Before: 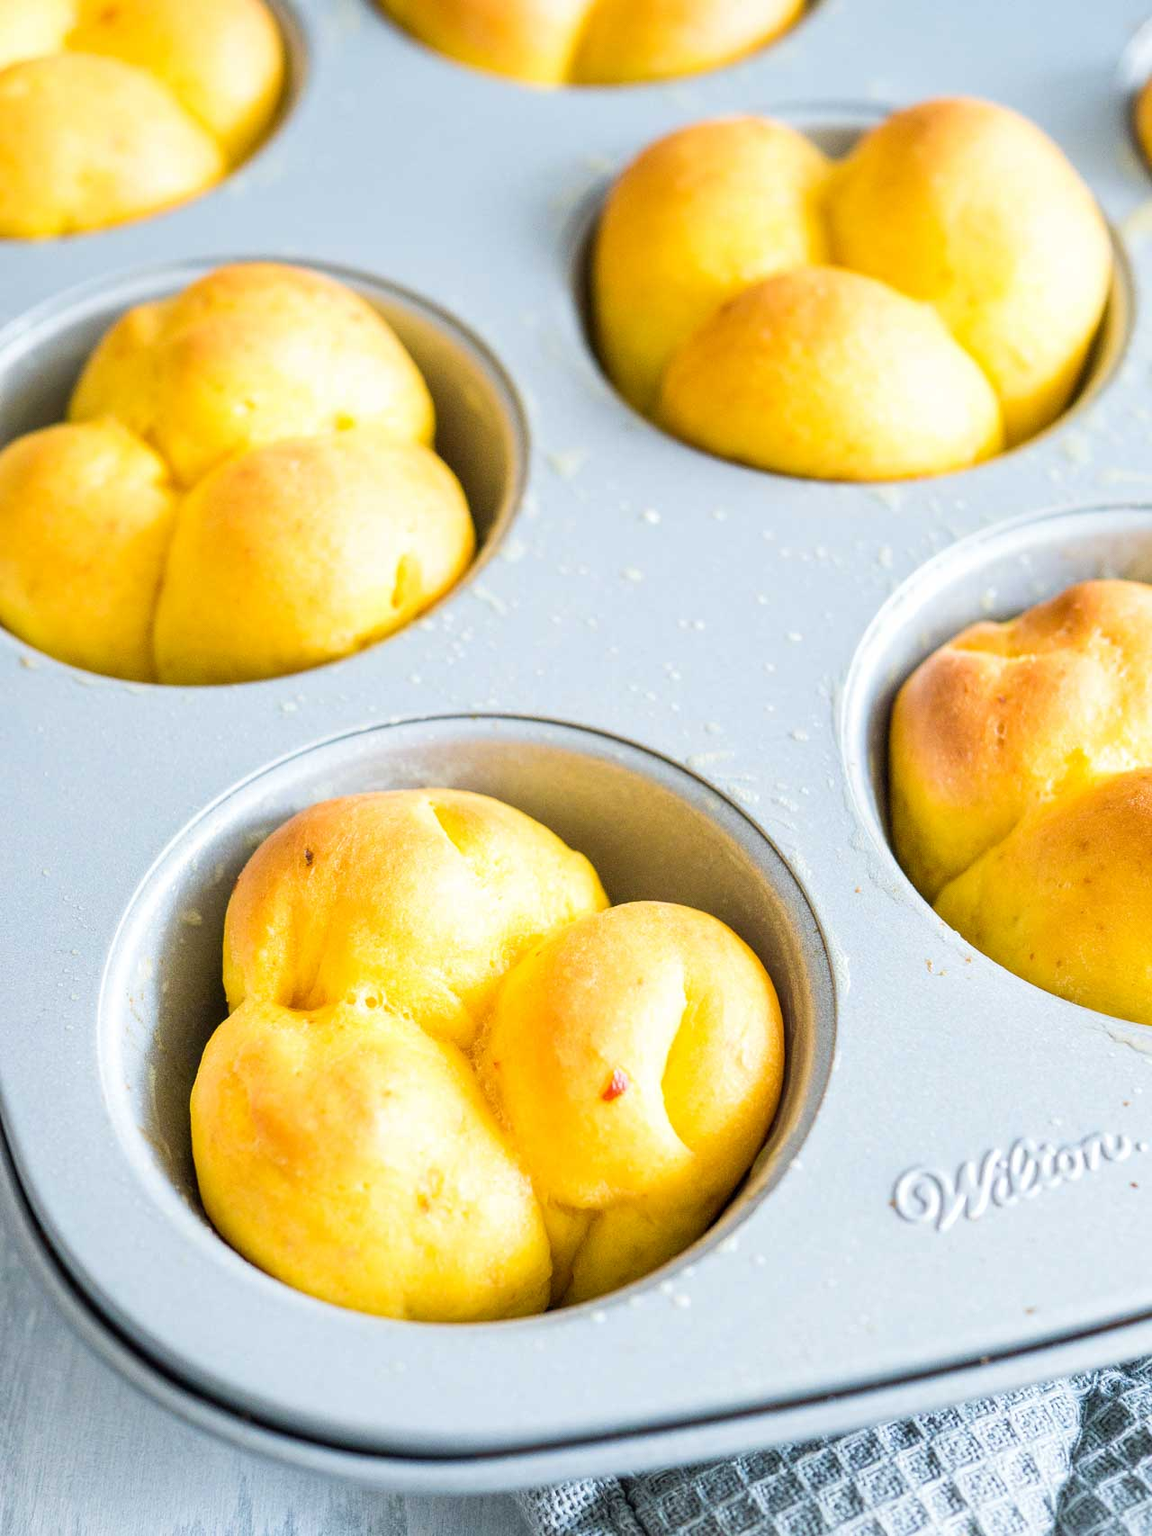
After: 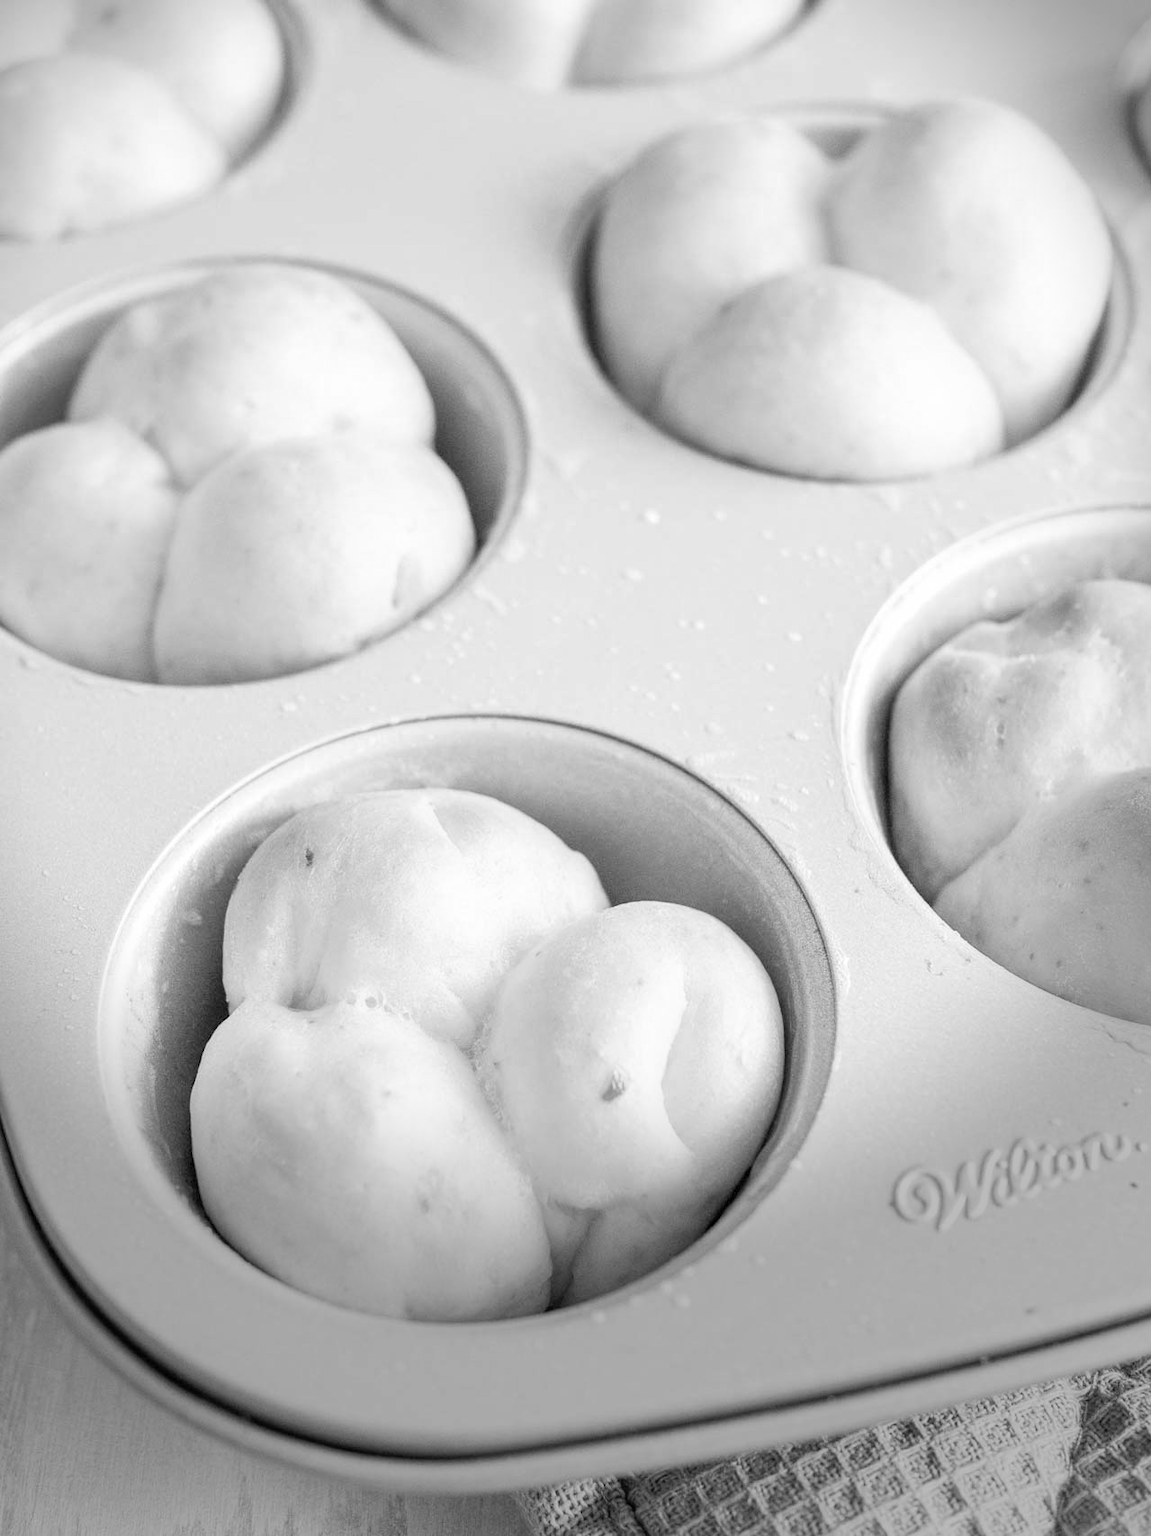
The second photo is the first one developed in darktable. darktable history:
vignetting: fall-off start 68.33%, fall-off radius 30%, saturation 0.042, center (-0.066, -0.311), width/height ratio 0.992, shape 0.85, dithering 8-bit output
monochrome: on, module defaults
contrast brightness saturation: brightness 0.15
